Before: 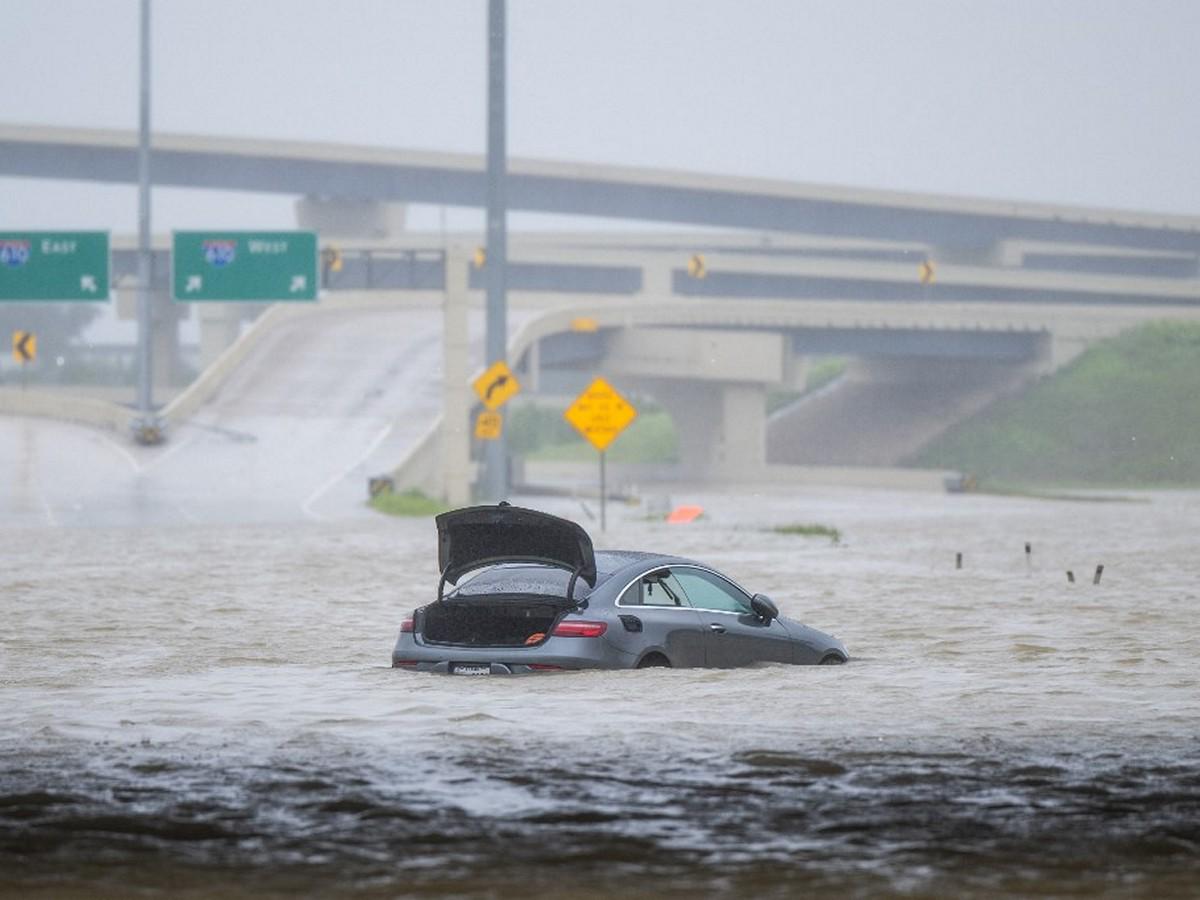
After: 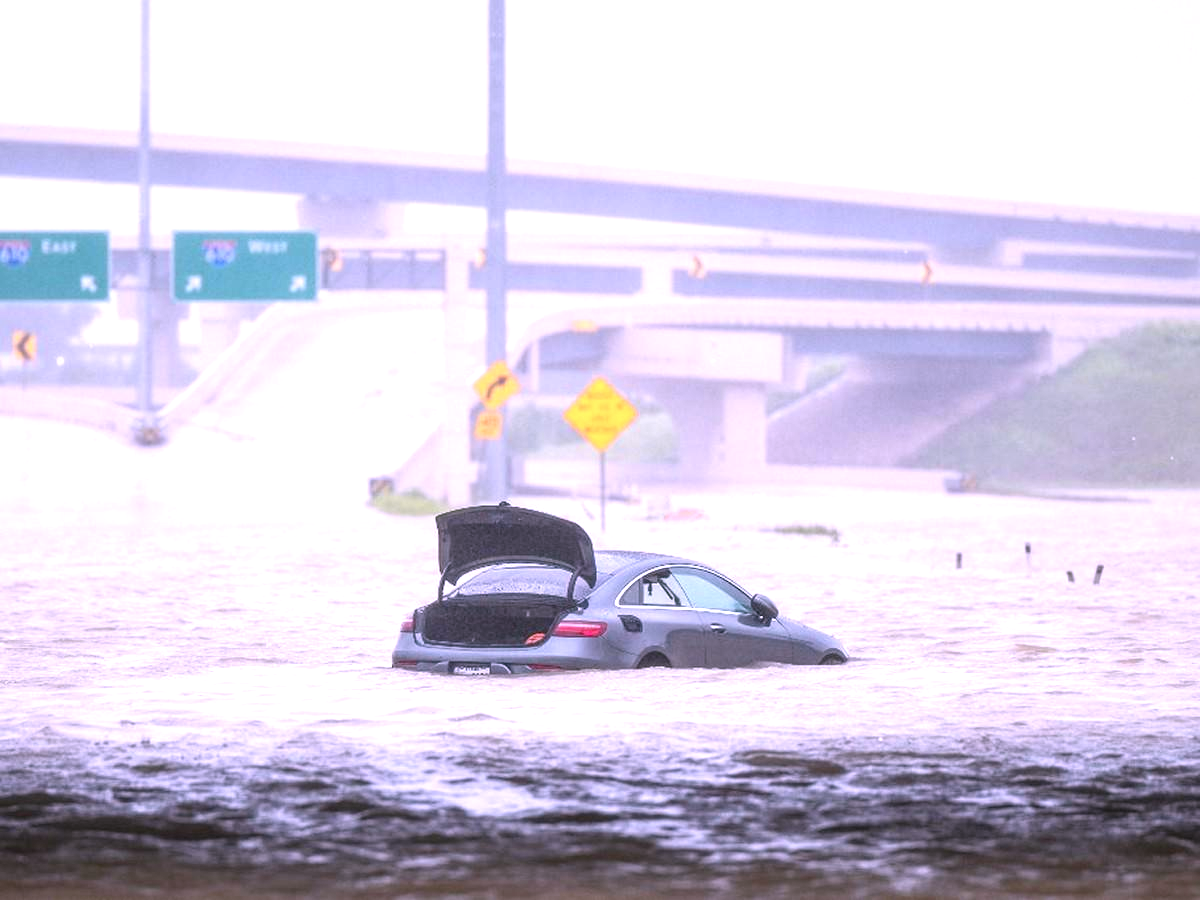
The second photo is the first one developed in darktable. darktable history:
color correction: highlights a* 15.31, highlights b* -19.94
exposure: black level correction 0.001, exposure 0.963 EV, compensate highlight preservation false
